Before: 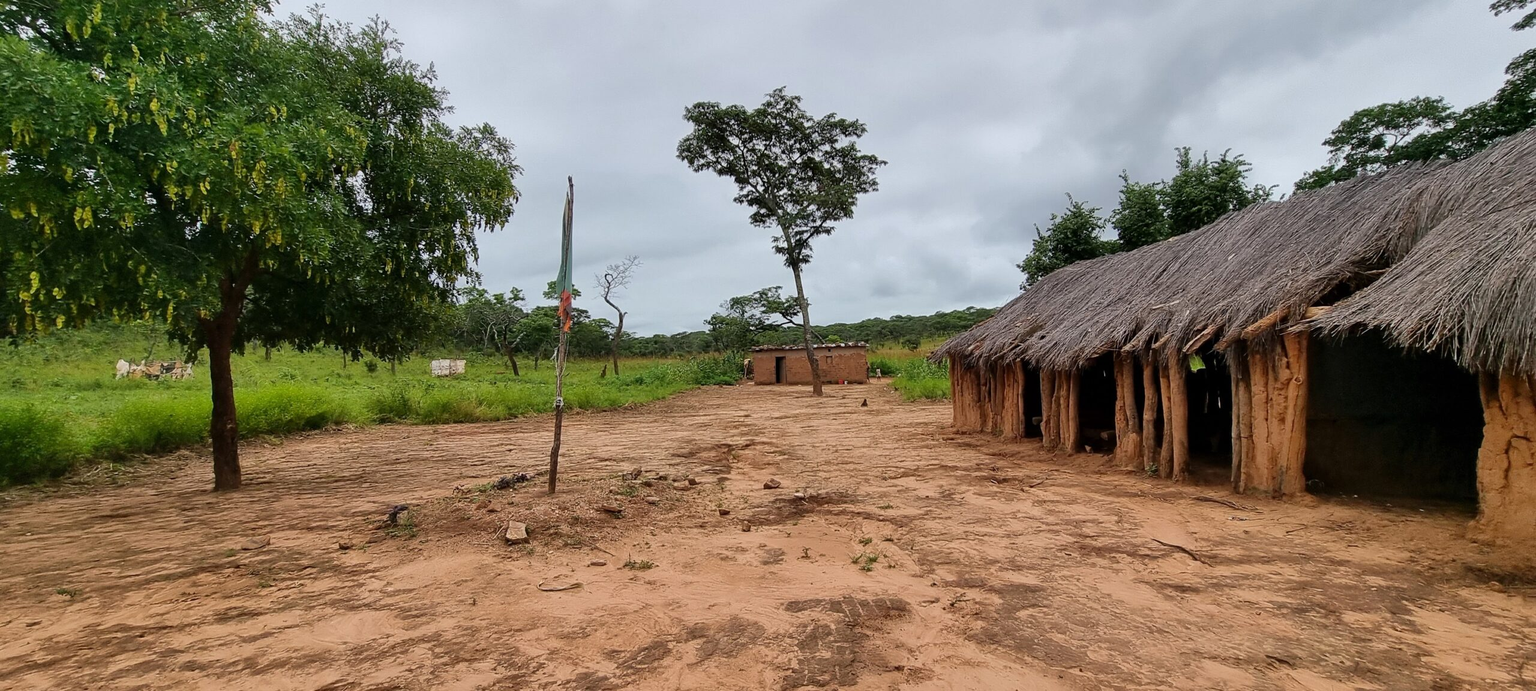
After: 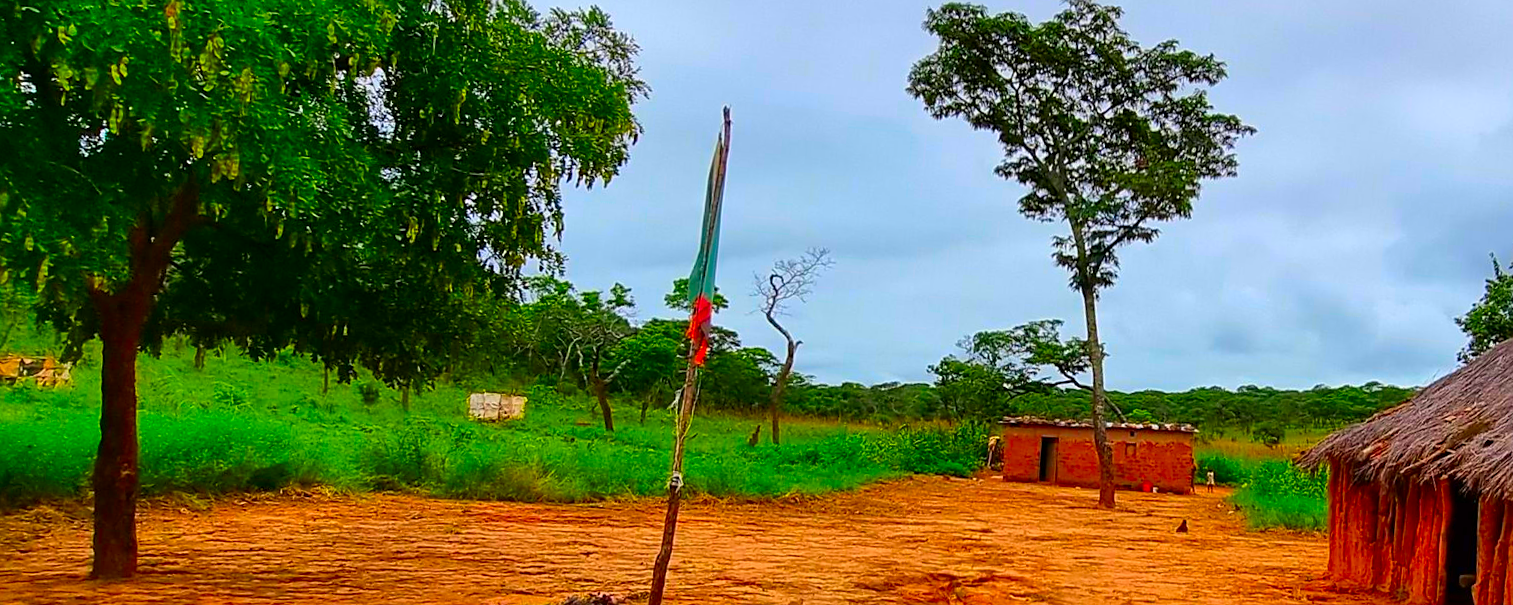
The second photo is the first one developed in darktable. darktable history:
sharpen: radius 1.864, amount 0.398, threshold 1.271
color correction: saturation 3
crop and rotate: angle -4.99°, left 2.122%, top 6.945%, right 27.566%, bottom 30.519%
